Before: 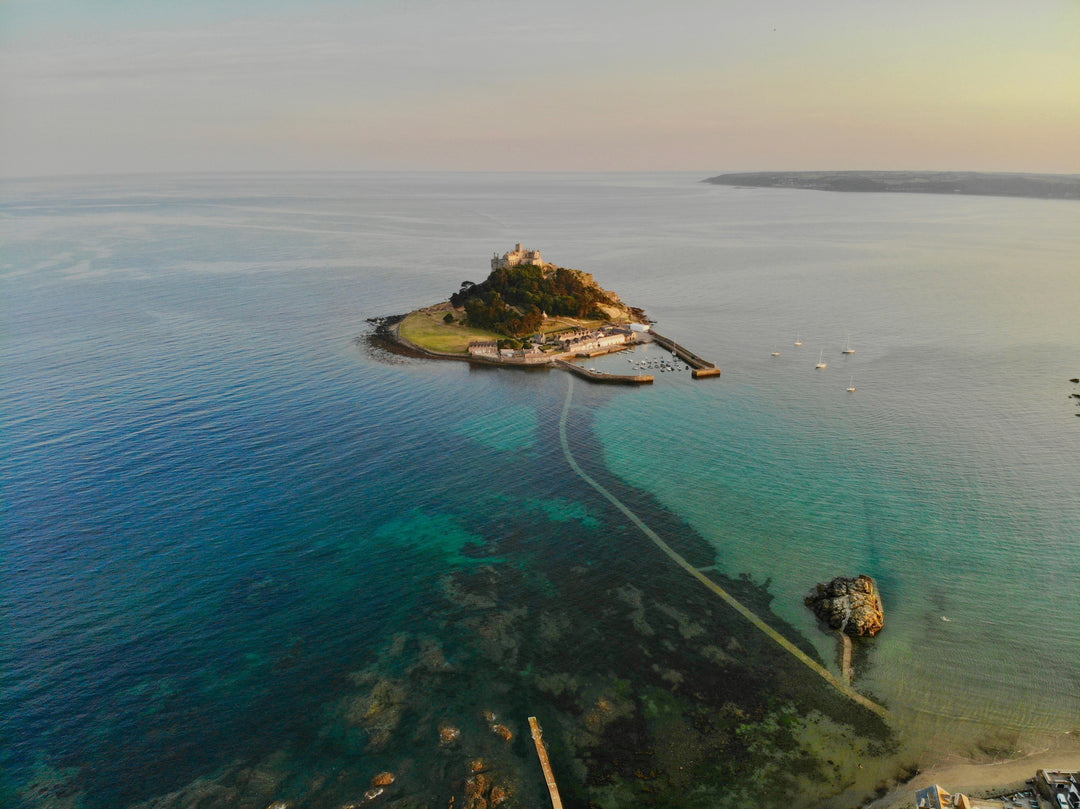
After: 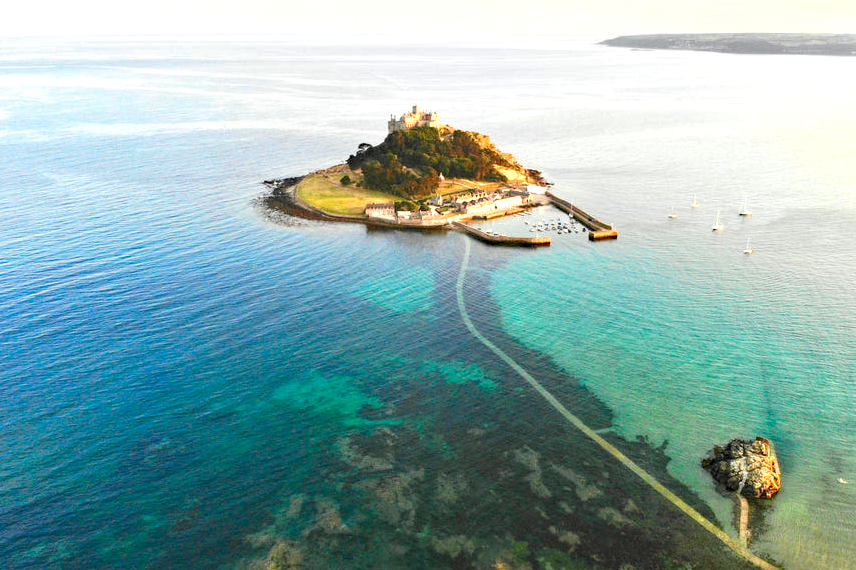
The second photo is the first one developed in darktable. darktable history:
exposure: black level correction 0, exposure 1.452 EV, compensate highlight preservation false
crop: left 9.578%, top 17.143%, right 11.078%, bottom 12.394%
haze removal: compatibility mode true, adaptive false
